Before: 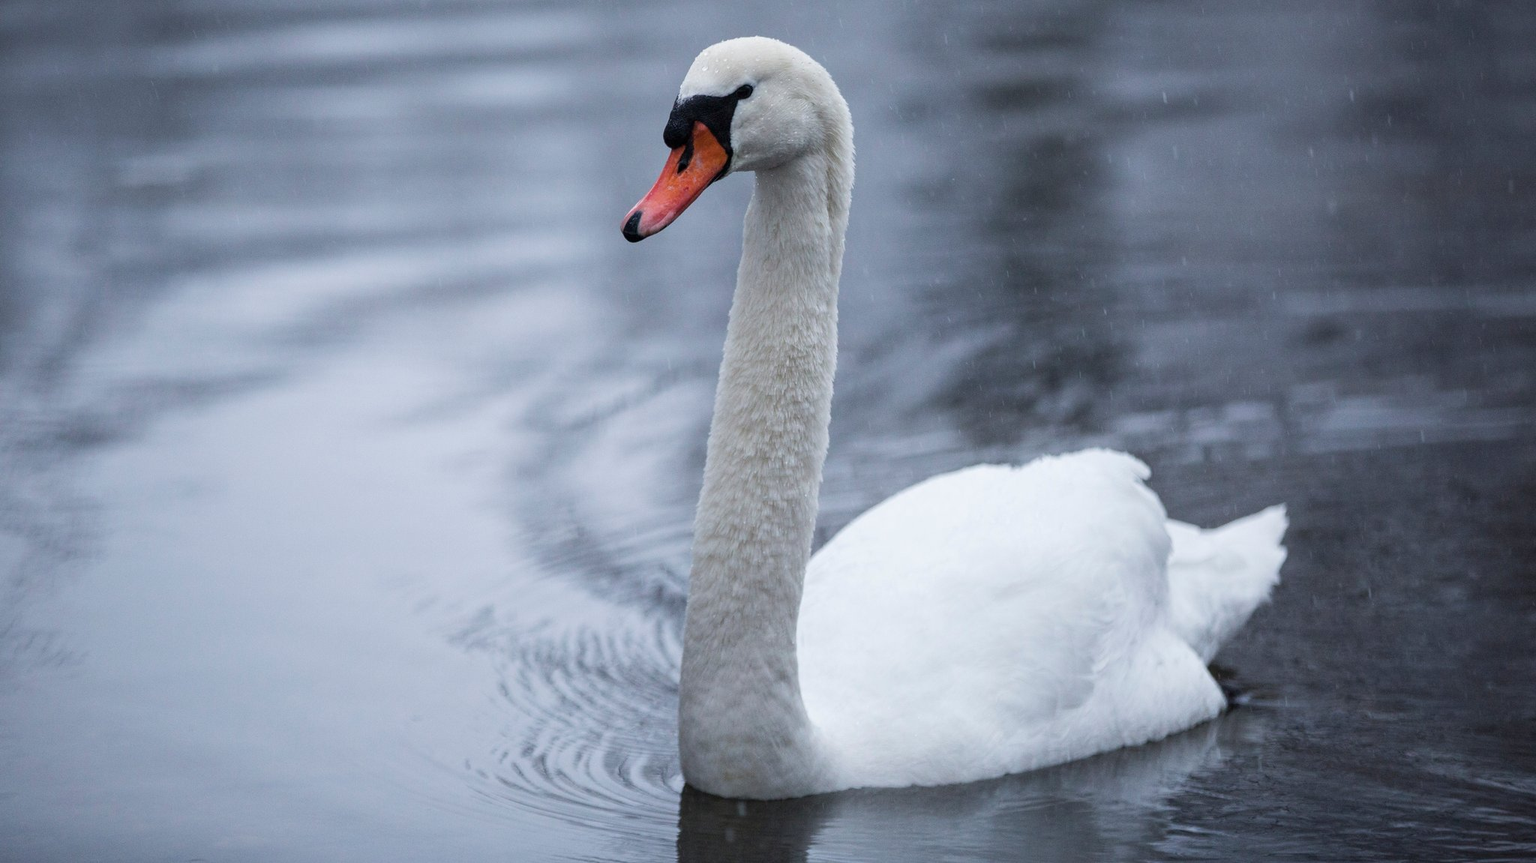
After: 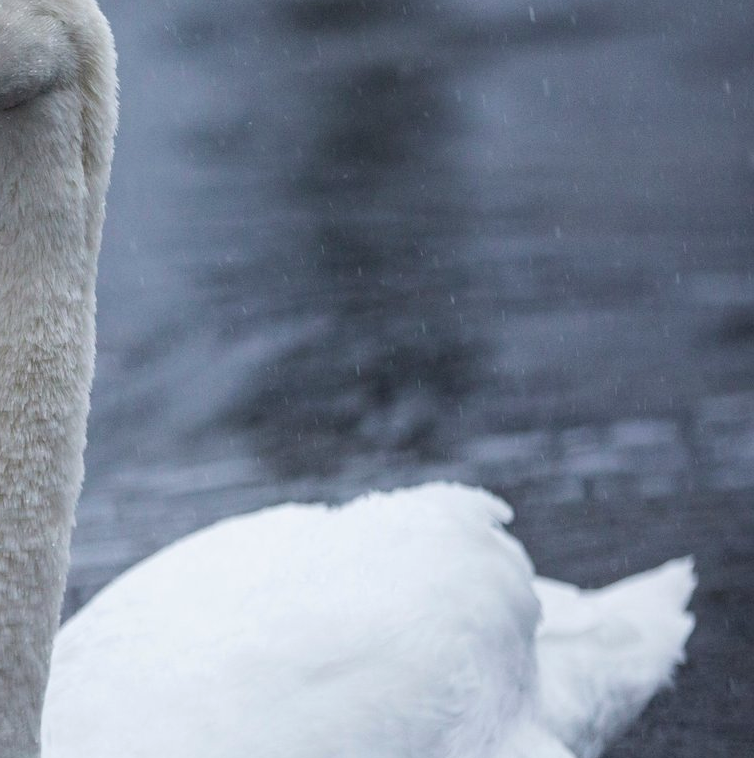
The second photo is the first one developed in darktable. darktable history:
haze removal: compatibility mode true, adaptive false
crop and rotate: left 49.882%, top 10.089%, right 13.266%, bottom 23.988%
